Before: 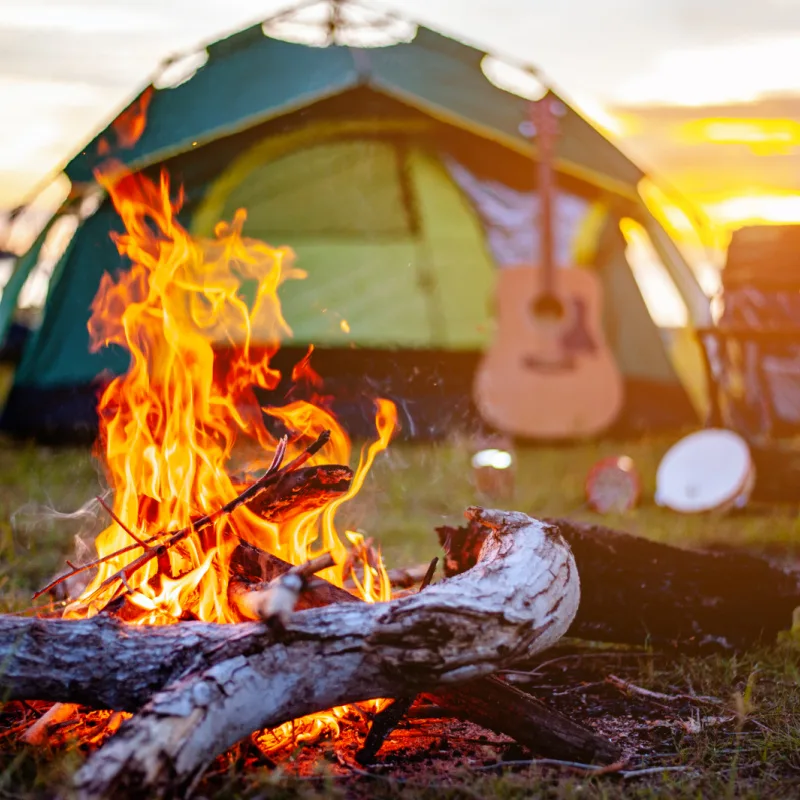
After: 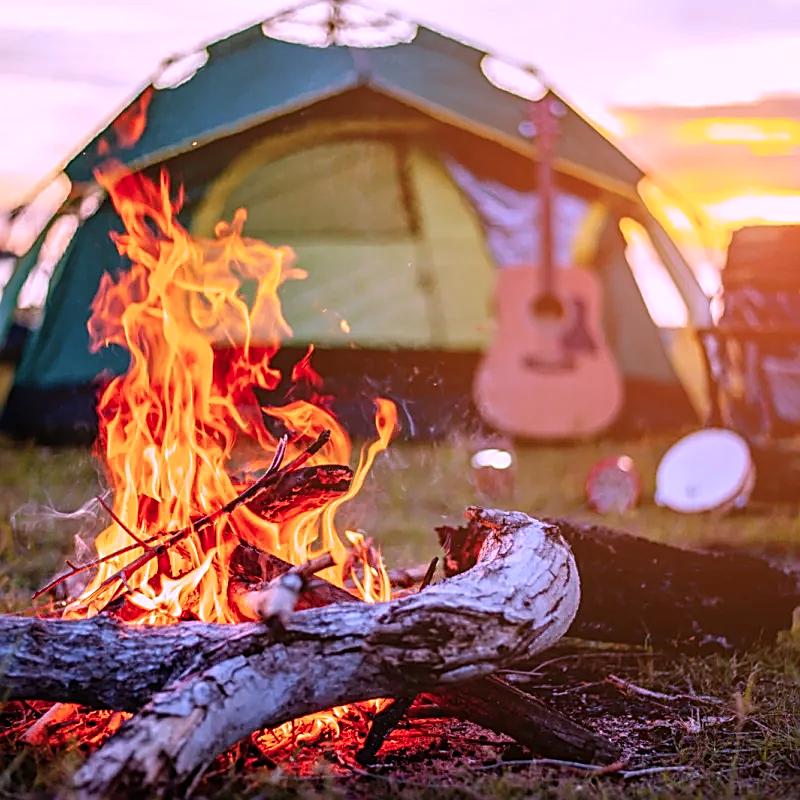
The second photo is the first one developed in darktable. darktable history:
sharpen: amount 0.887
color correction: highlights a* 15.66, highlights b* -20.57
local contrast: detail 113%
